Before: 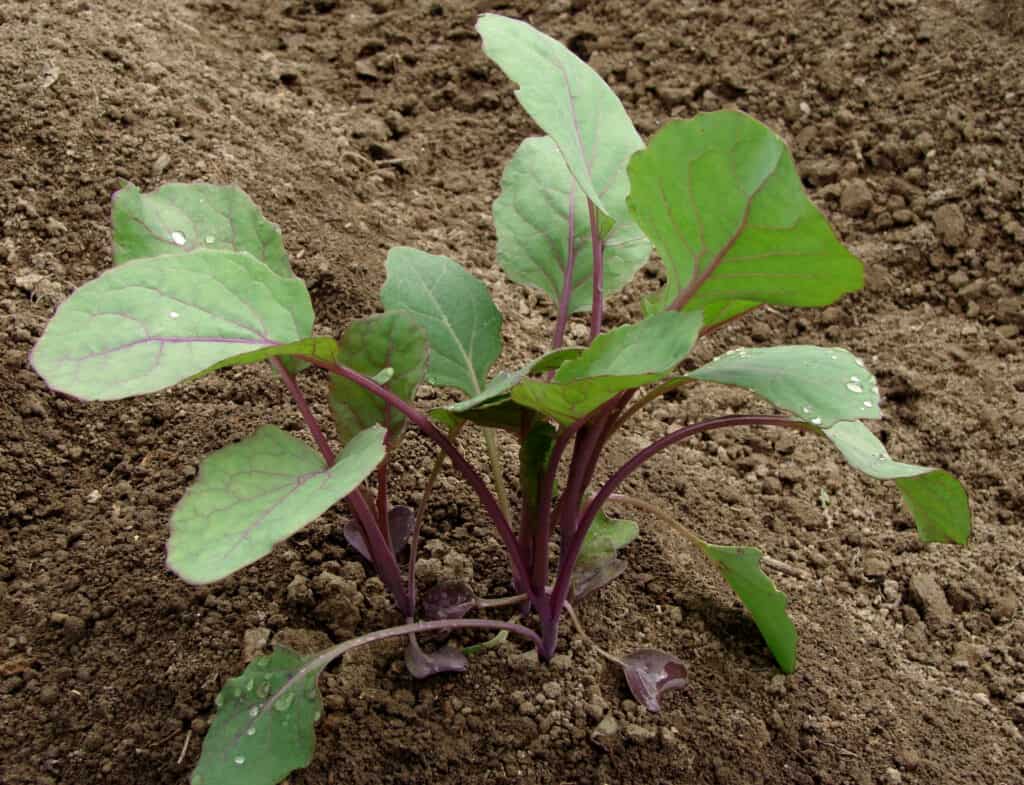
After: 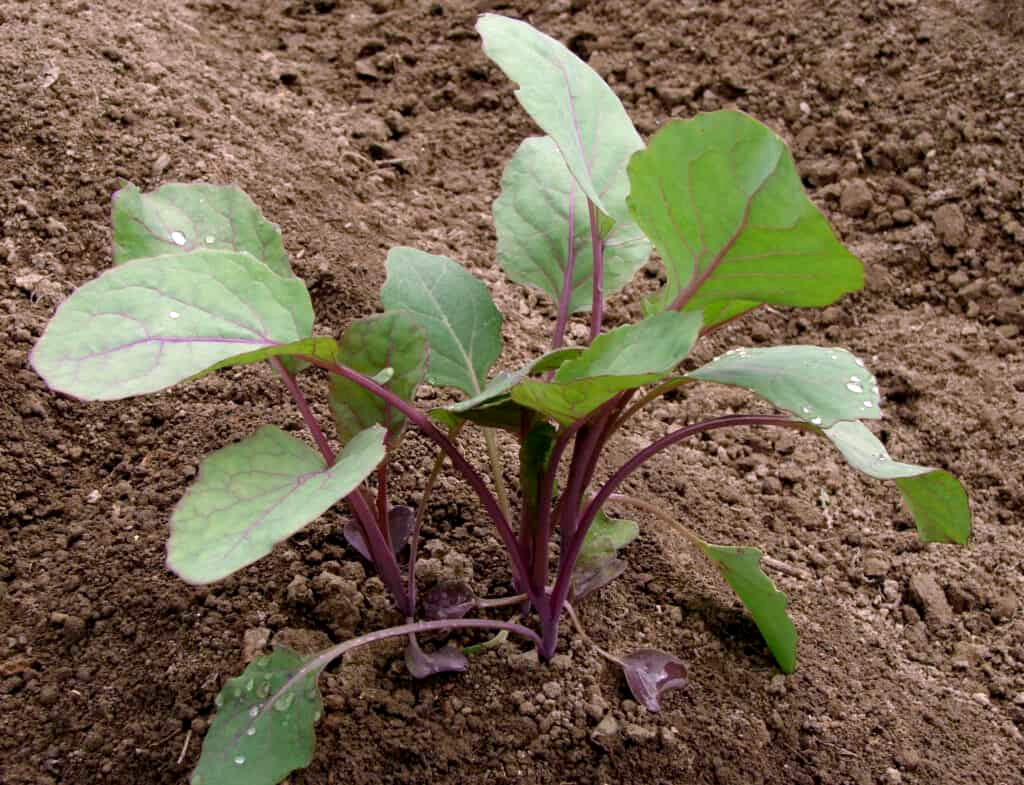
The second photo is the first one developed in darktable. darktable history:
white balance: red 1.066, blue 1.119
exposure: black level correction 0.002, exposure 0.15 EV, compensate highlight preservation false
